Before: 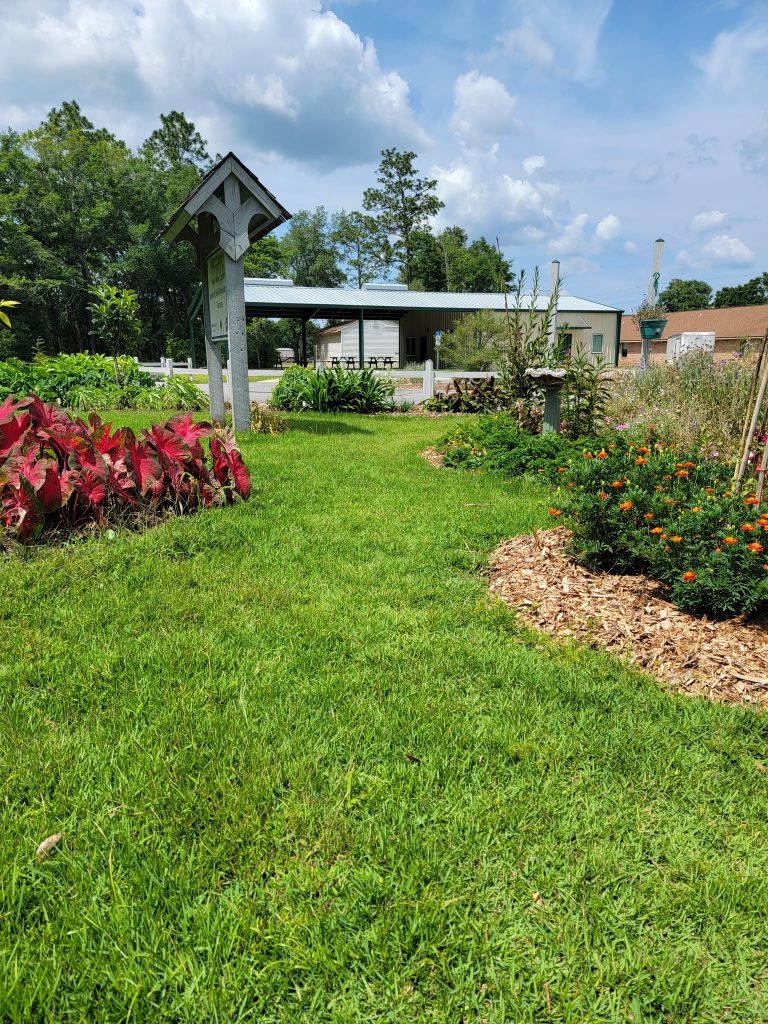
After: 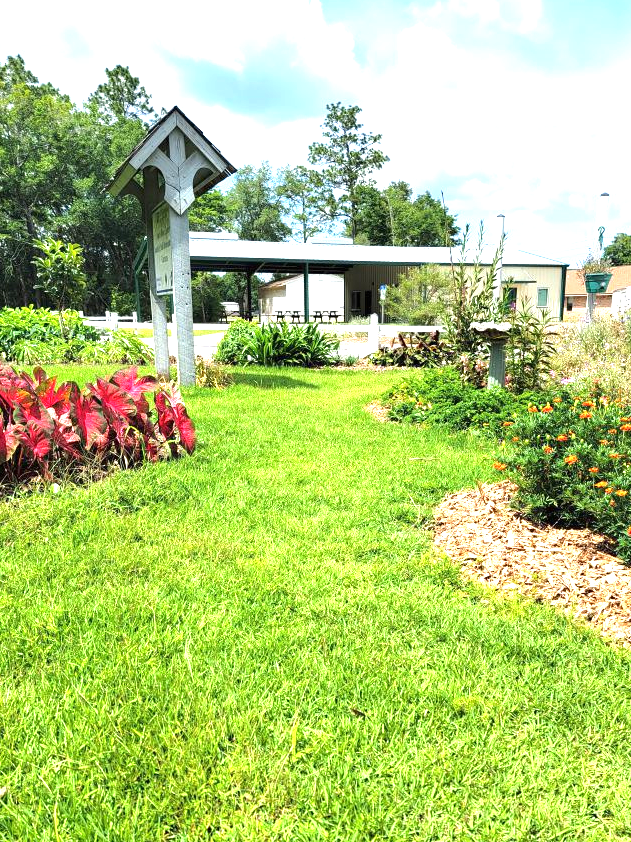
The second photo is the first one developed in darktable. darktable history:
exposure: black level correction 0, exposure 1.5 EV, compensate exposure bias true, compensate highlight preservation false
crop and rotate: left 7.196%, top 4.574%, right 10.605%, bottom 13.178%
